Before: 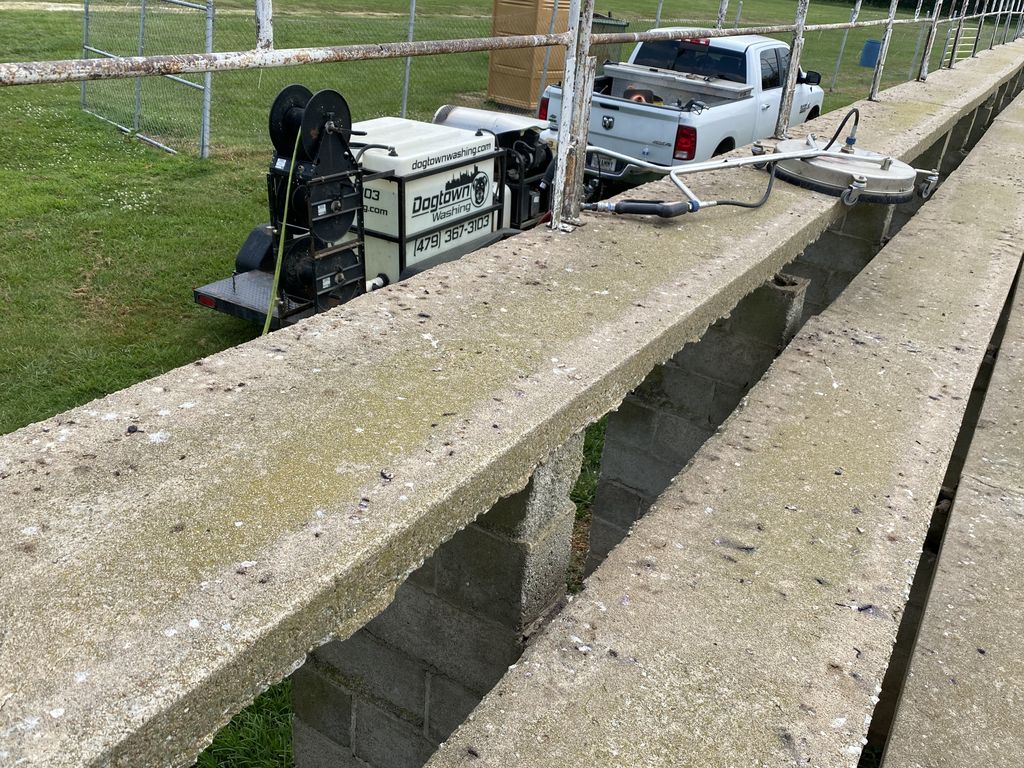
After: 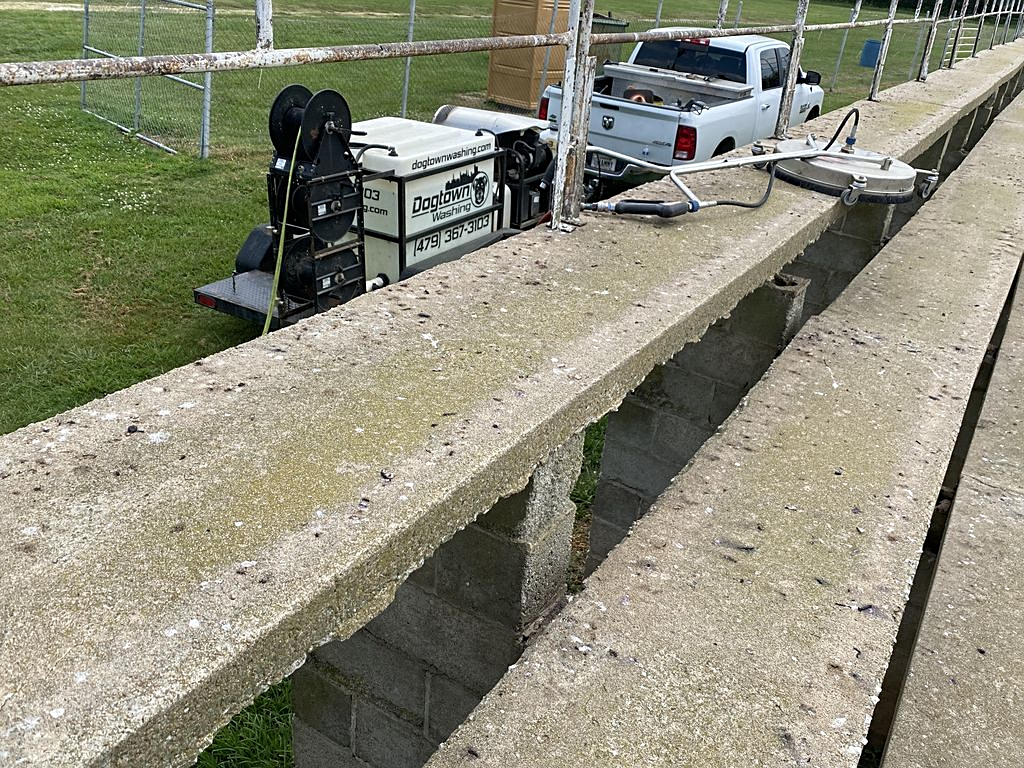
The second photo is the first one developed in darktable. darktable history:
sharpen: radius 1.943
